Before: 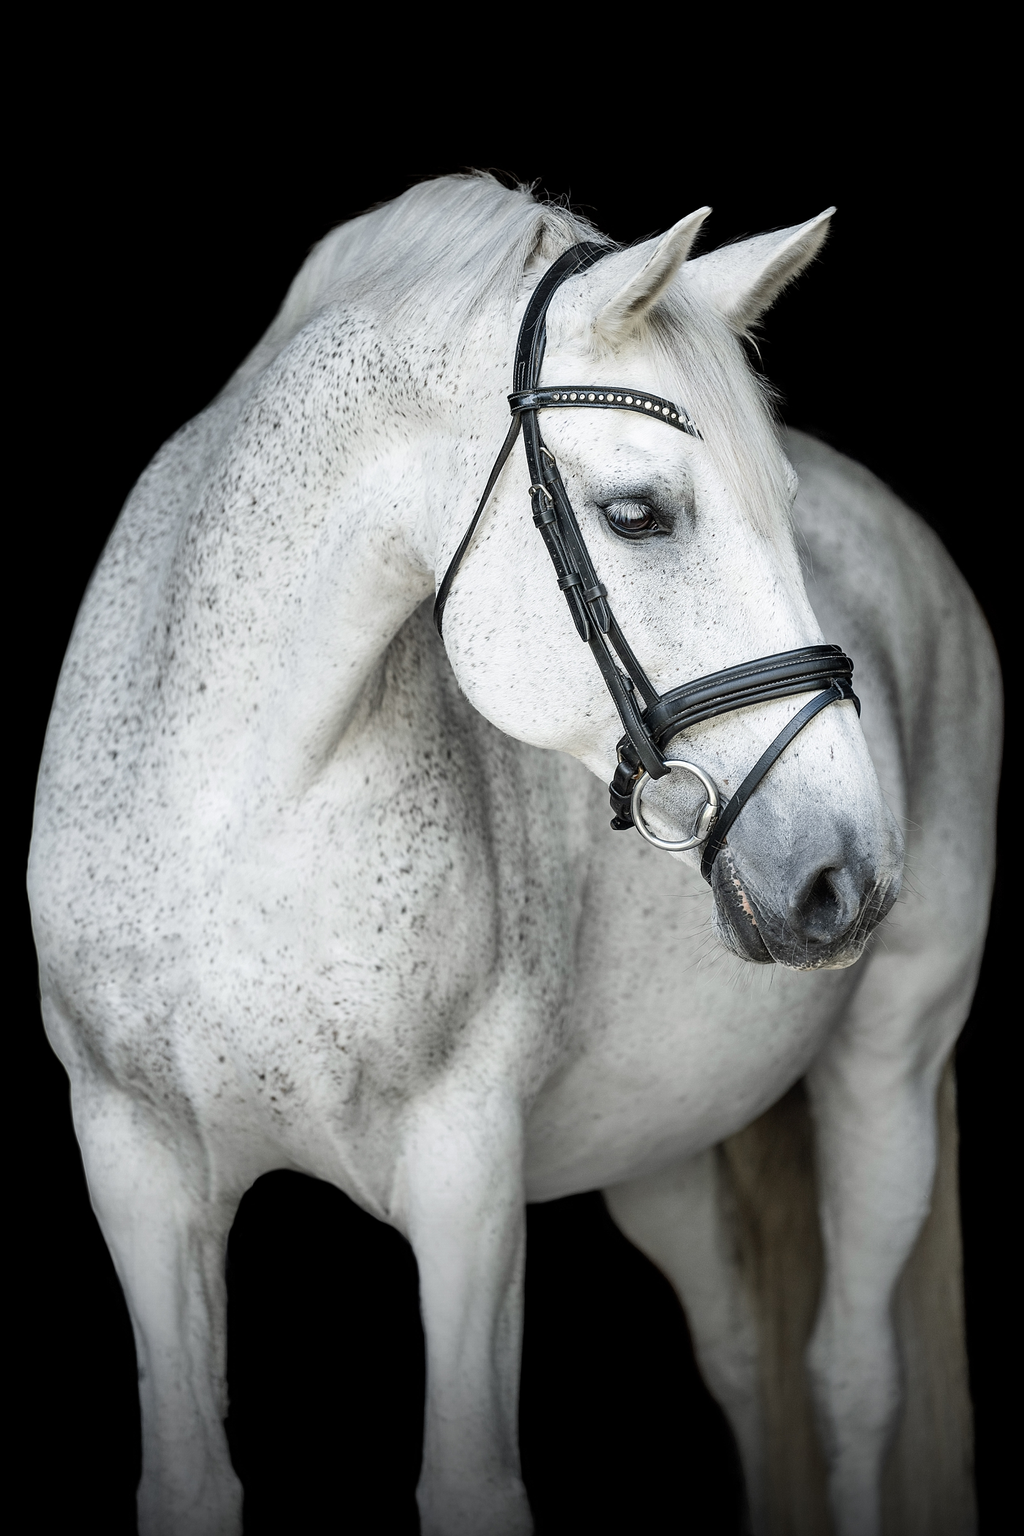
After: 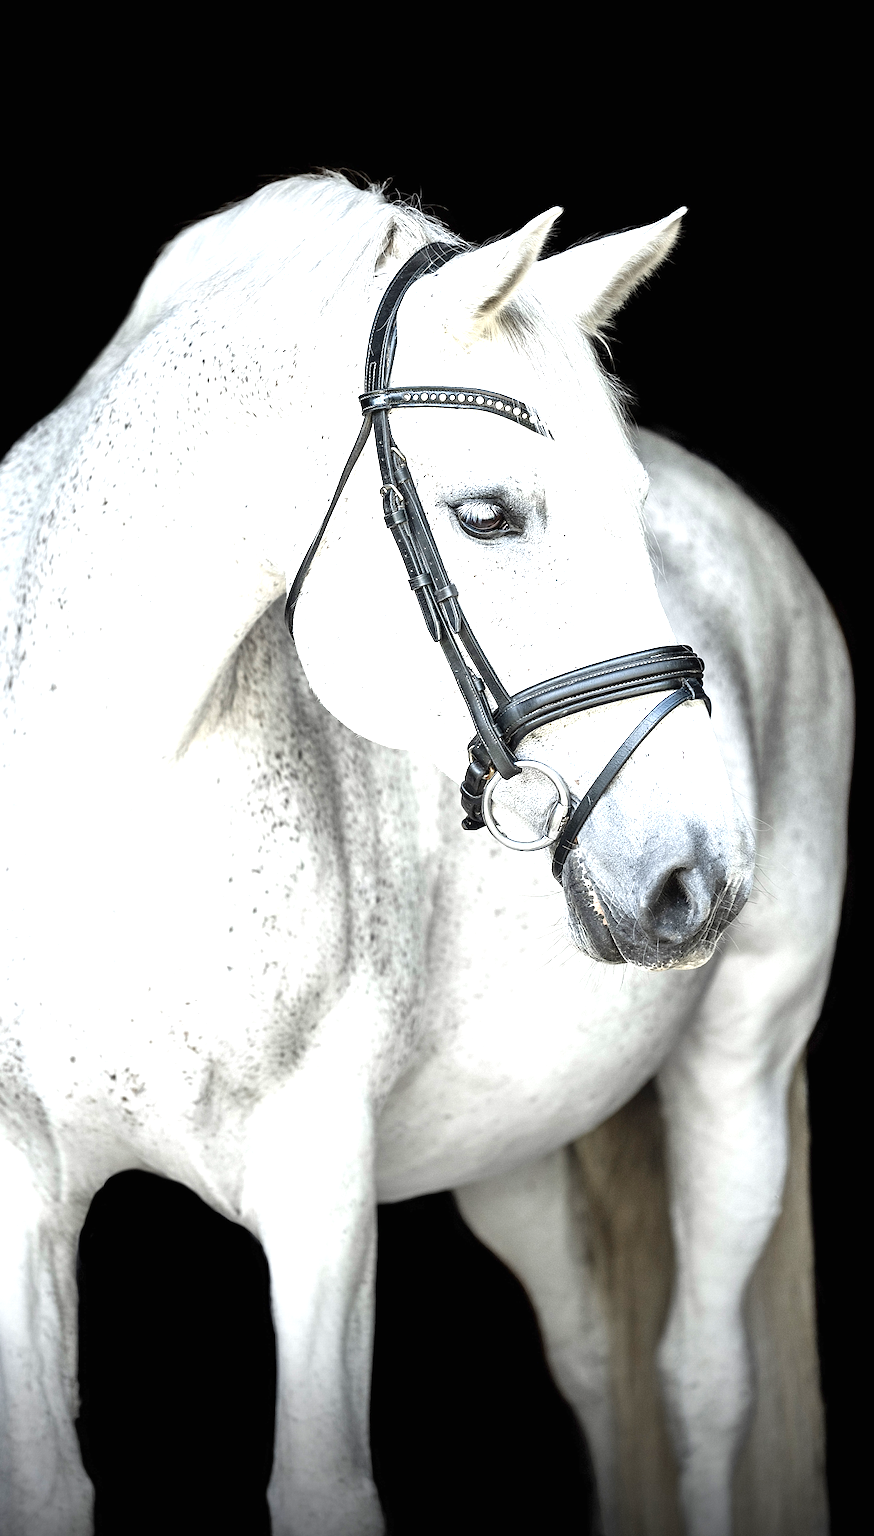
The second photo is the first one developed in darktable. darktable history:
crop and rotate: left 14.584%
exposure: black level correction 0, exposure 1.388 EV, compensate exposure bias true, compensate highlight preservation false
